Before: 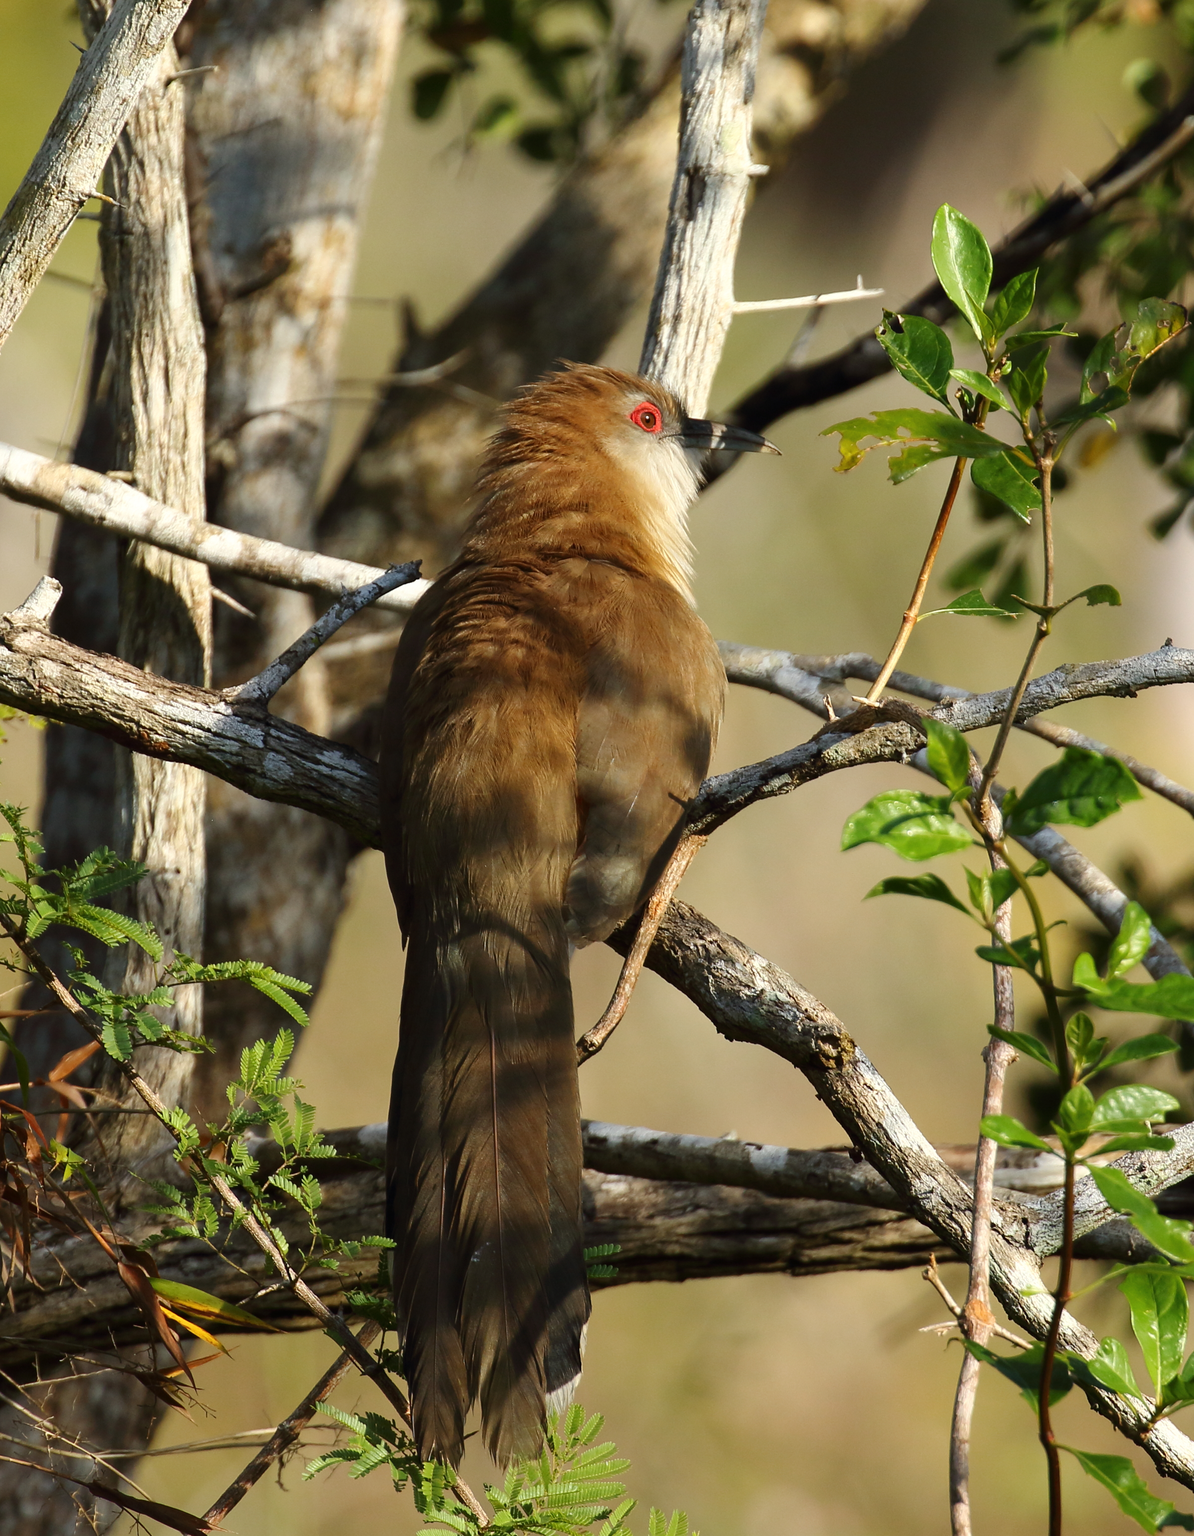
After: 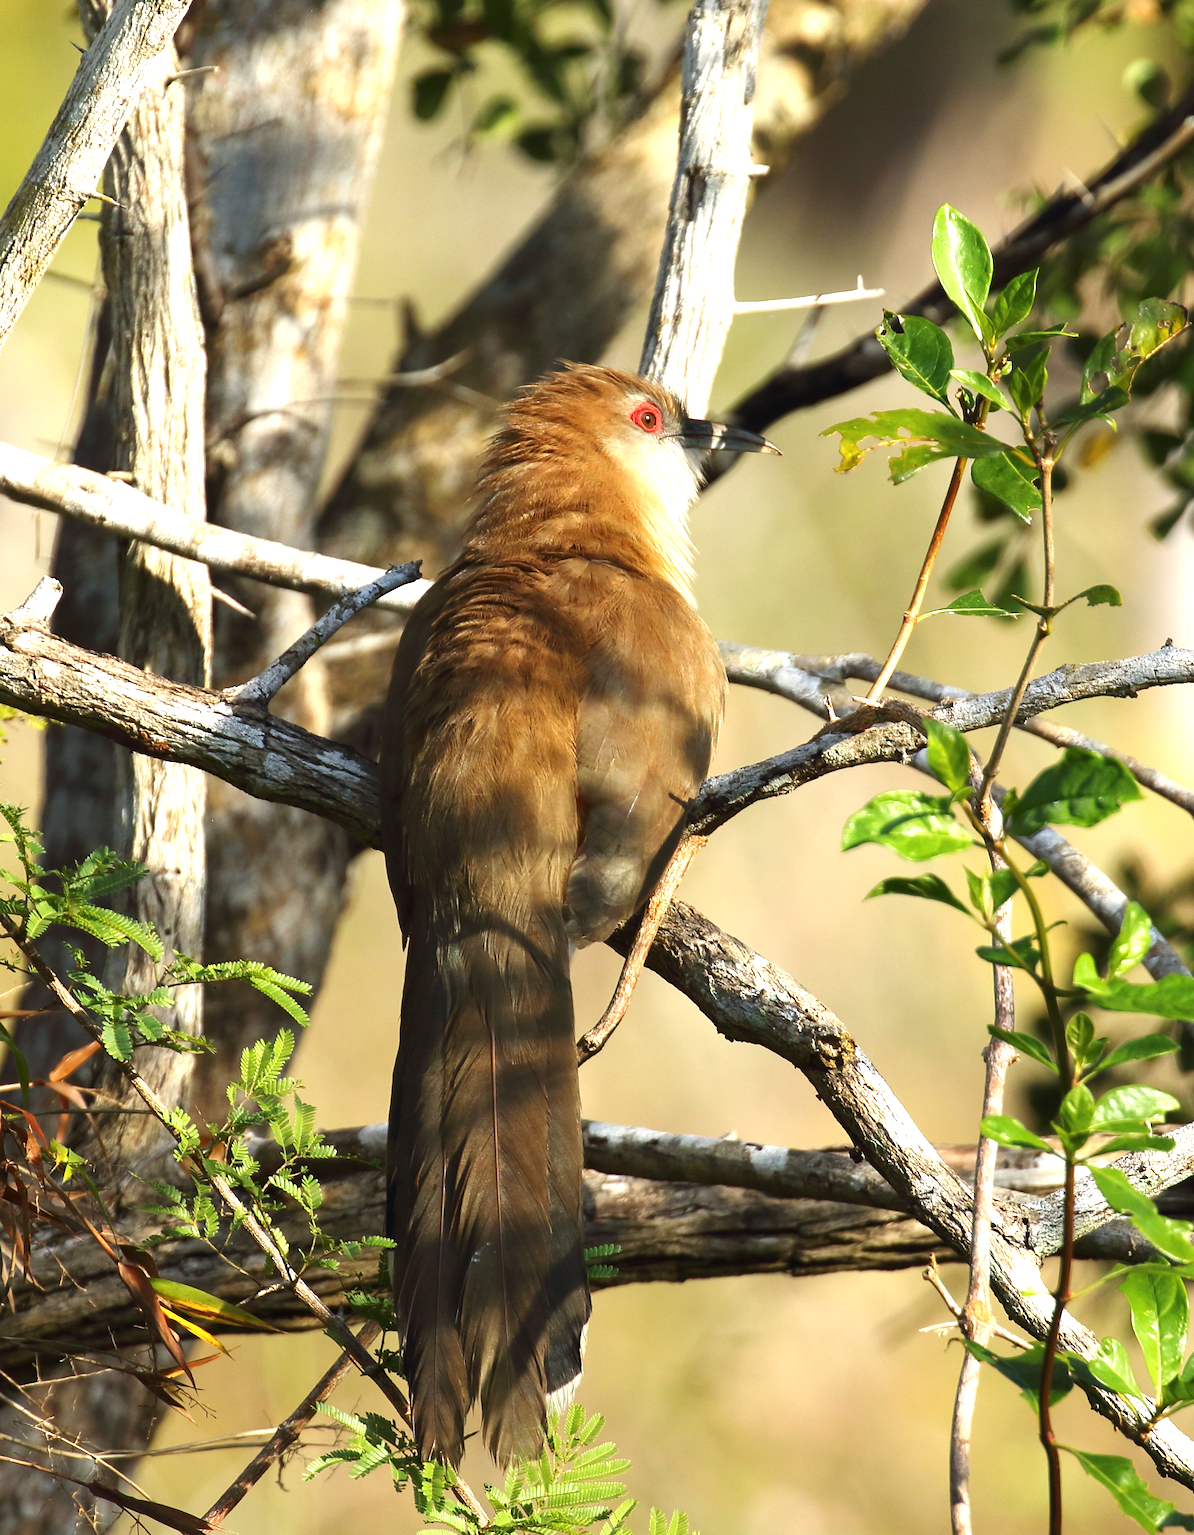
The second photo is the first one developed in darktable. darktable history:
exposure: black level correction 0, exposure 0.899 EV, compensate highlight preservation false
